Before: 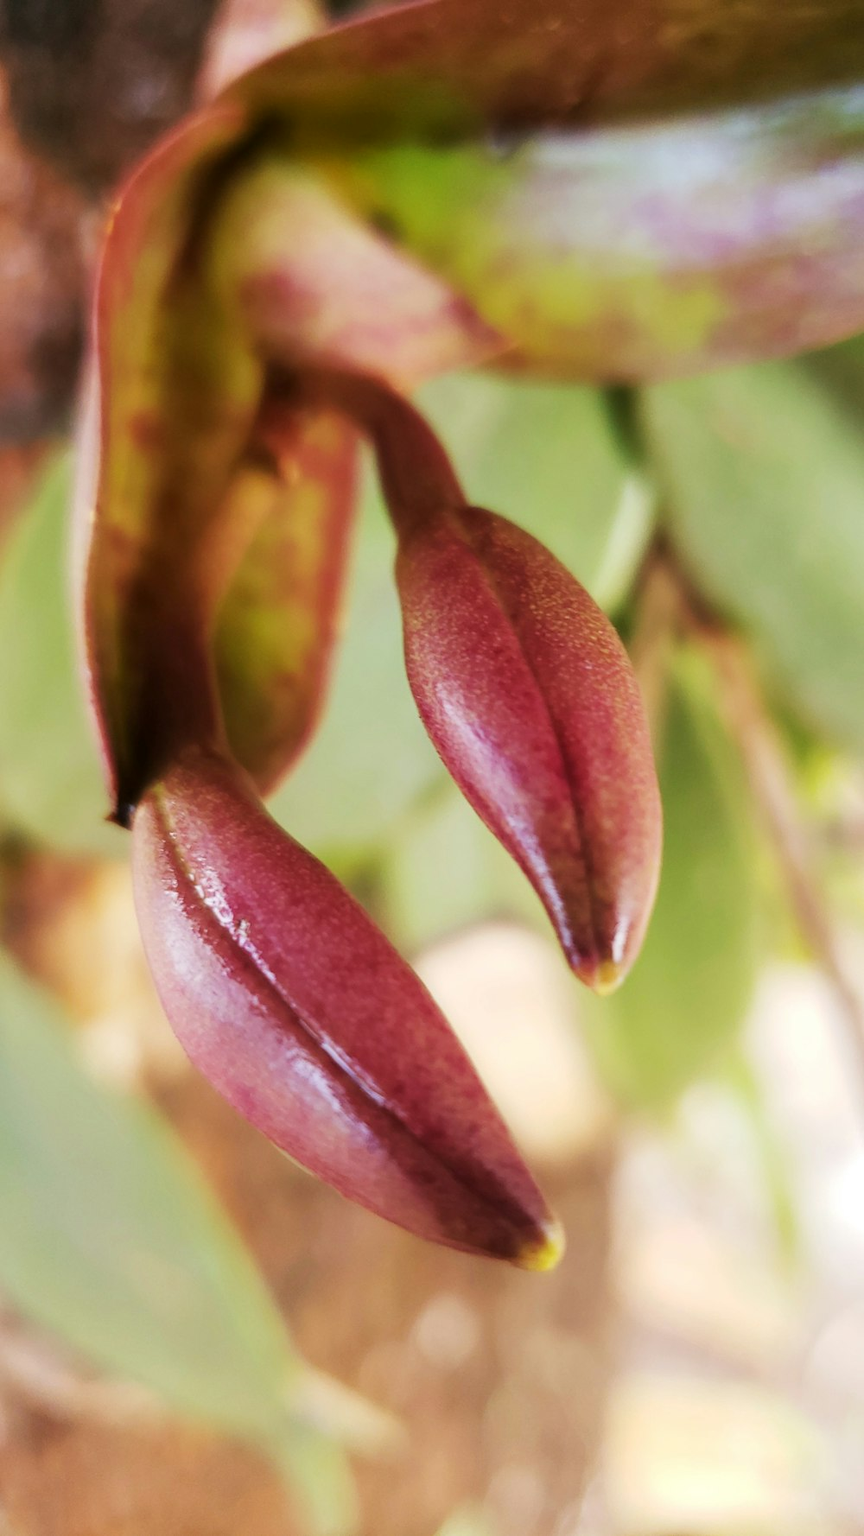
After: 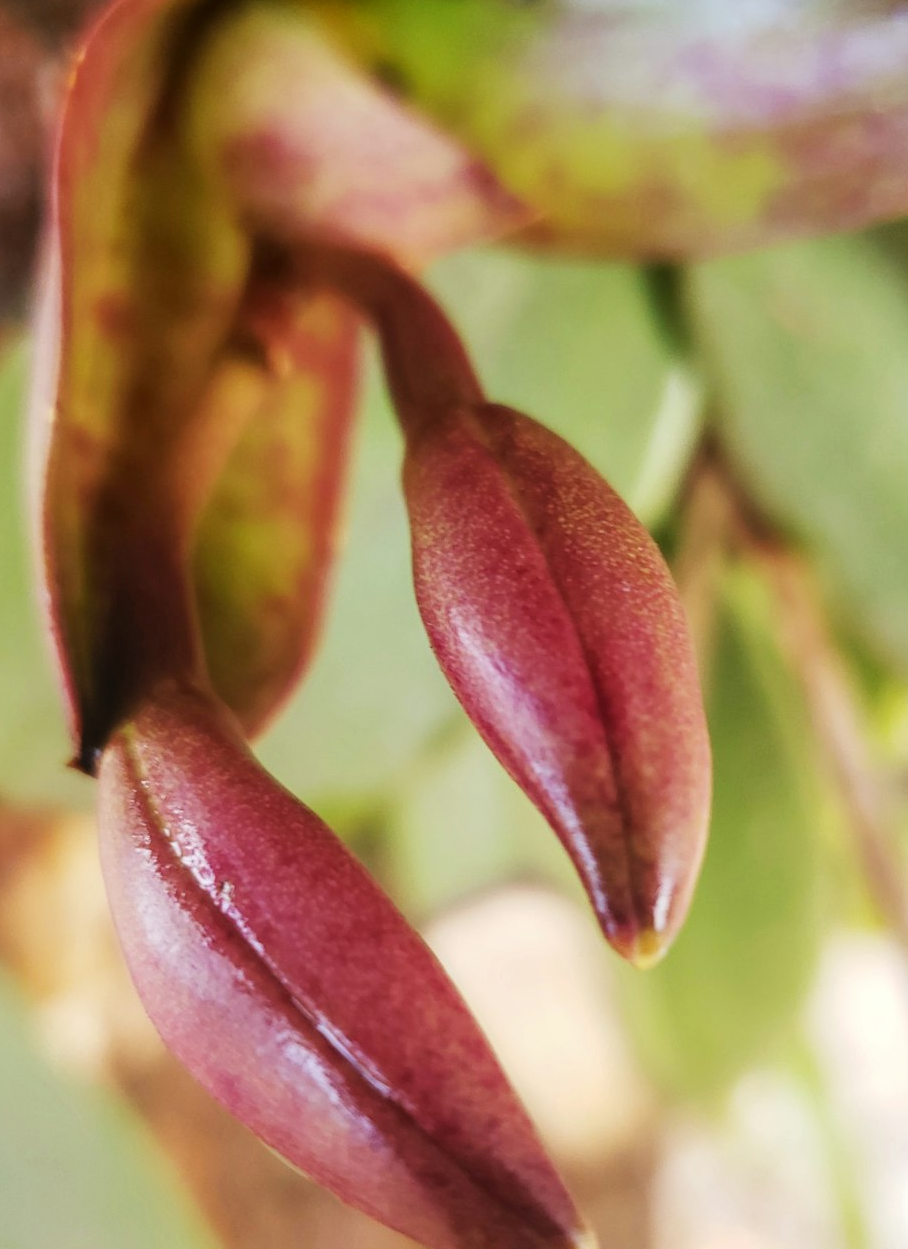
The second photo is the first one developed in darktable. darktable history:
crop: left 5.596%, top 10.314%, right 3.534%, bottom 19.395%
local contrast: detail 110%
